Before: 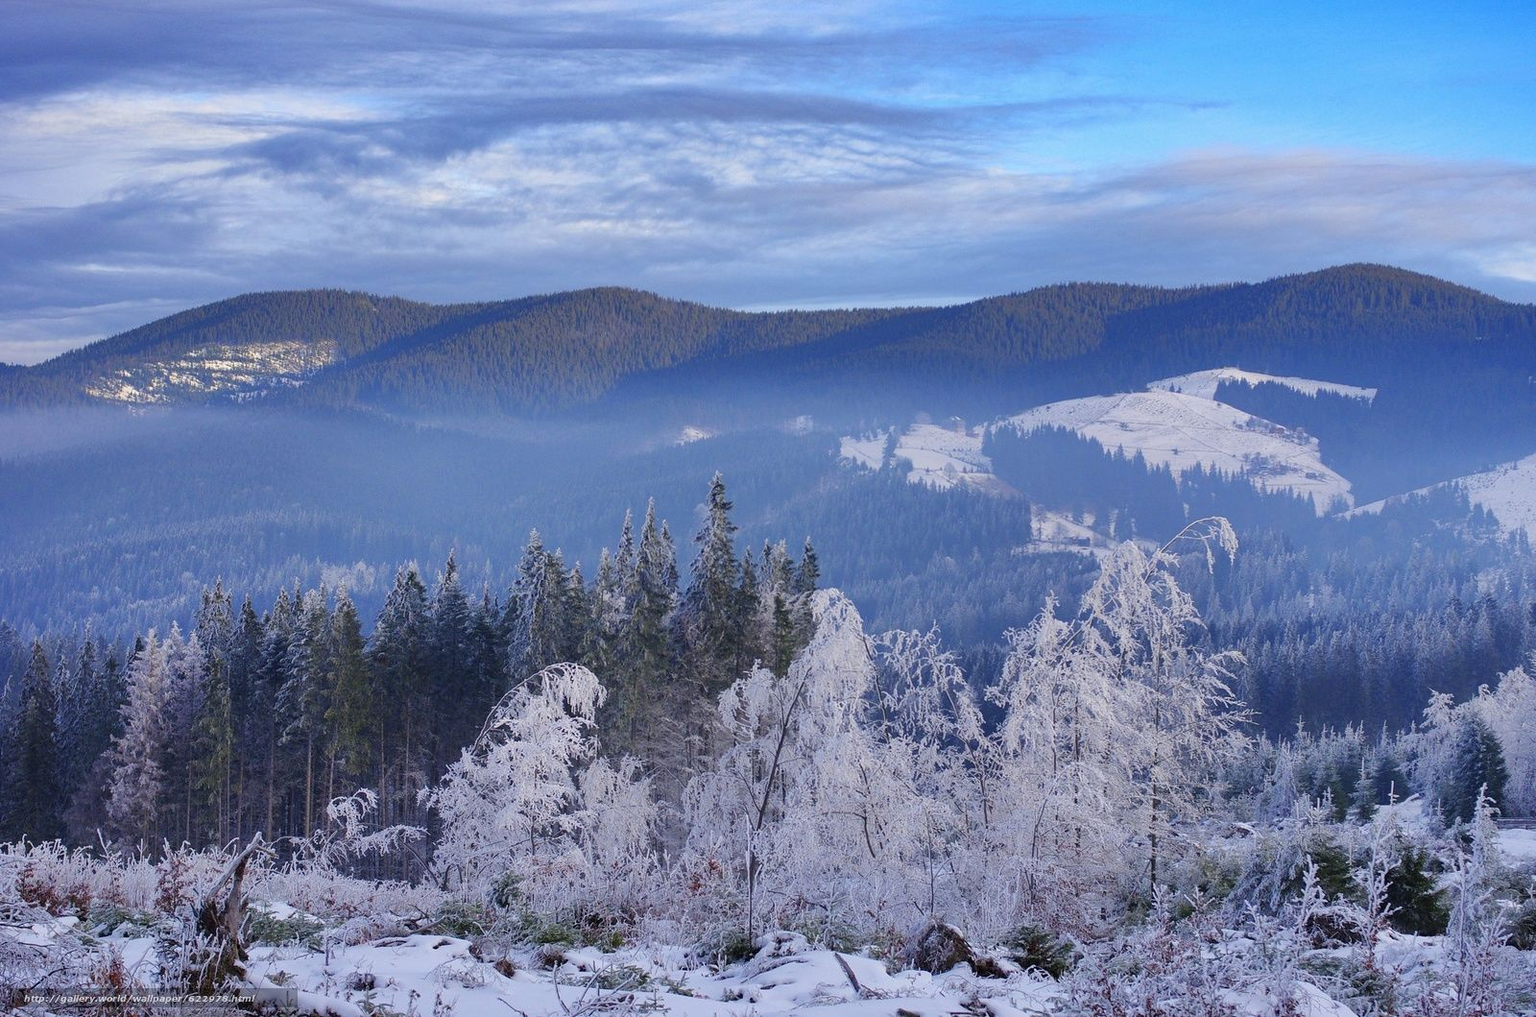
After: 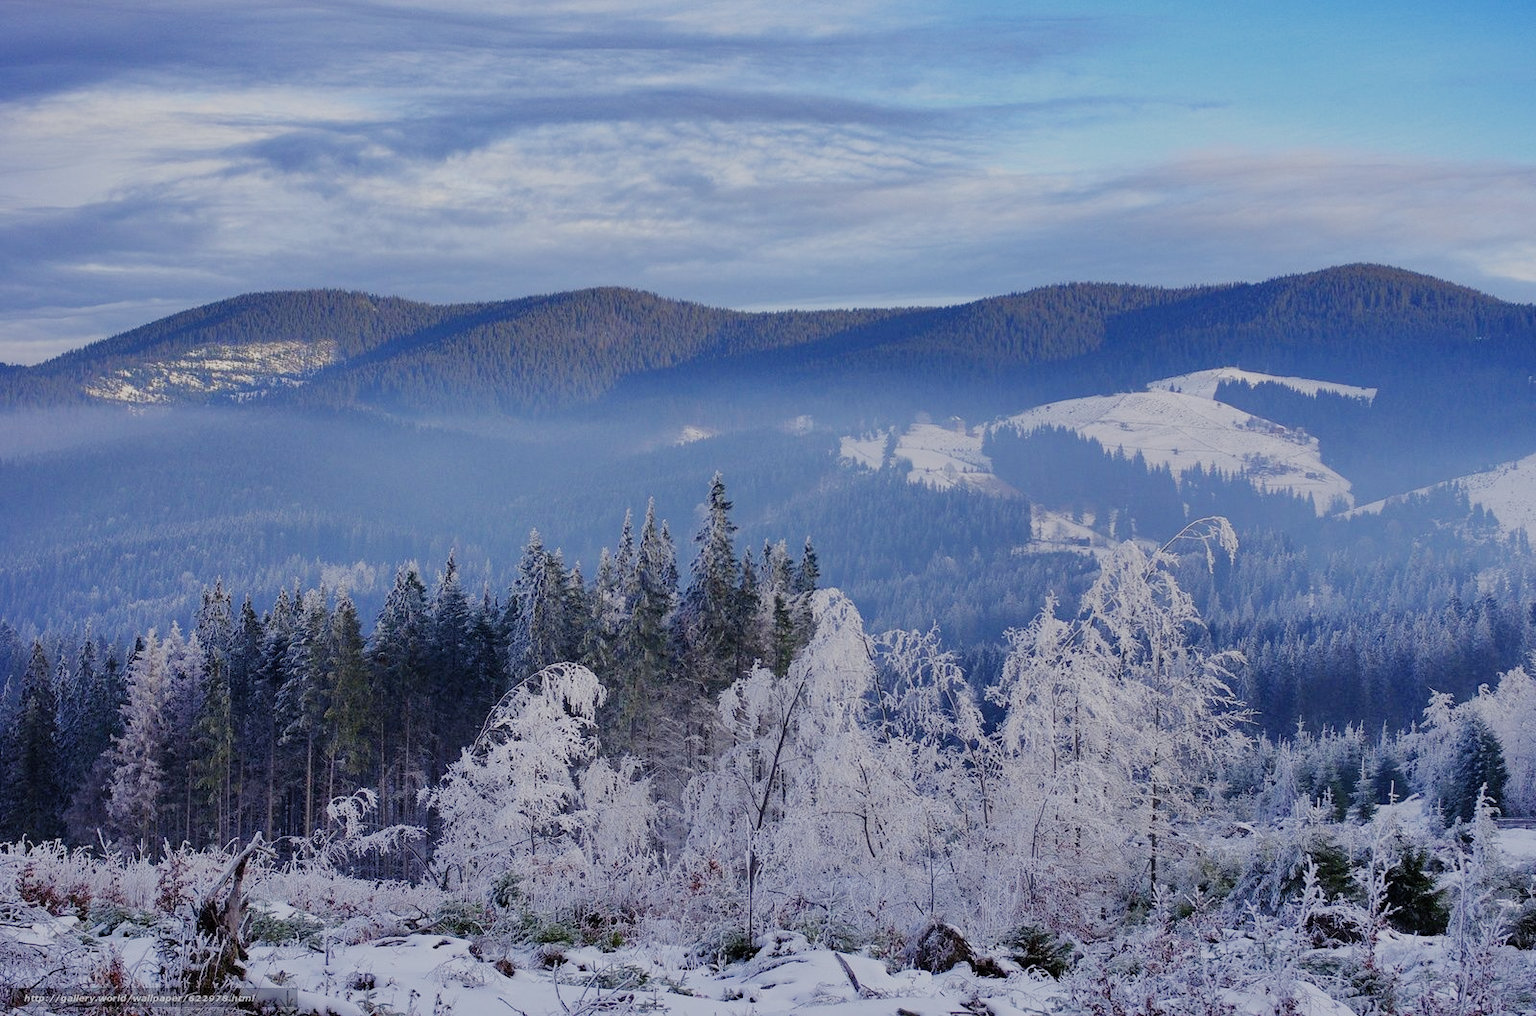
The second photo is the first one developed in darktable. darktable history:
filmic rgb: black relative exposure -7.65 EV, white relative exposure 4.56 EV, hardness 3.61, add noise in highlights 0.002, preserve chrominance no, color science v3 (2019), use custom middle-gray values true, contrast in highlights soft
